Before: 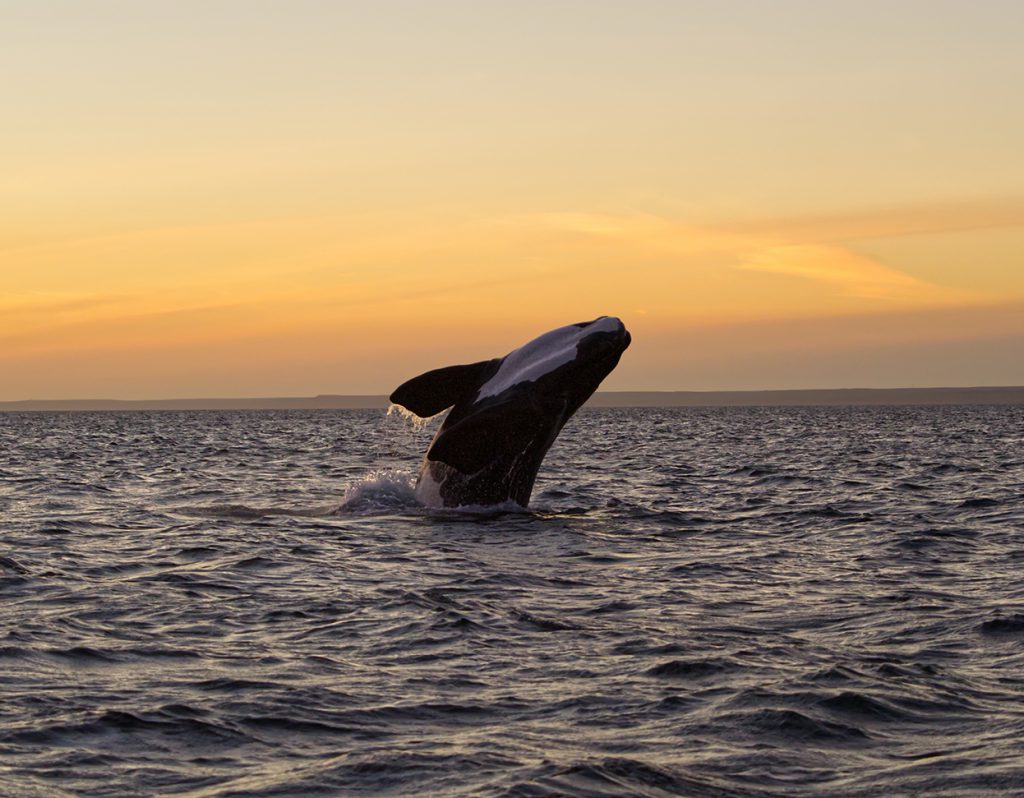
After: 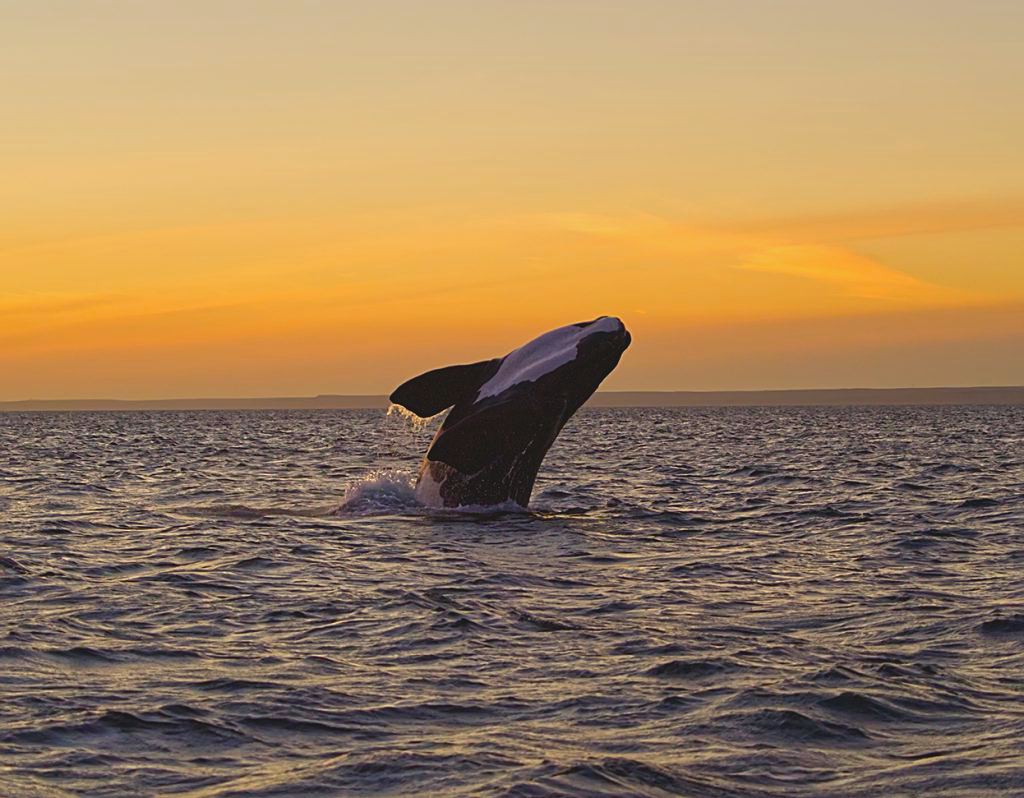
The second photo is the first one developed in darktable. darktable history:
color balance rgb: highlights gain › chroma 3.055%, highlights gain › hue 75.89°, linear chroma grading › global chroma -0.604%, perceptual saturation grading › global saturation 20%, perceptual saturation grading › highlights -25.365%, perceptual saturation grading › shadows 25.089%
contrast brightness saturation: contrast -0.177, saturation 0.189
sharpen: on, module defaults
